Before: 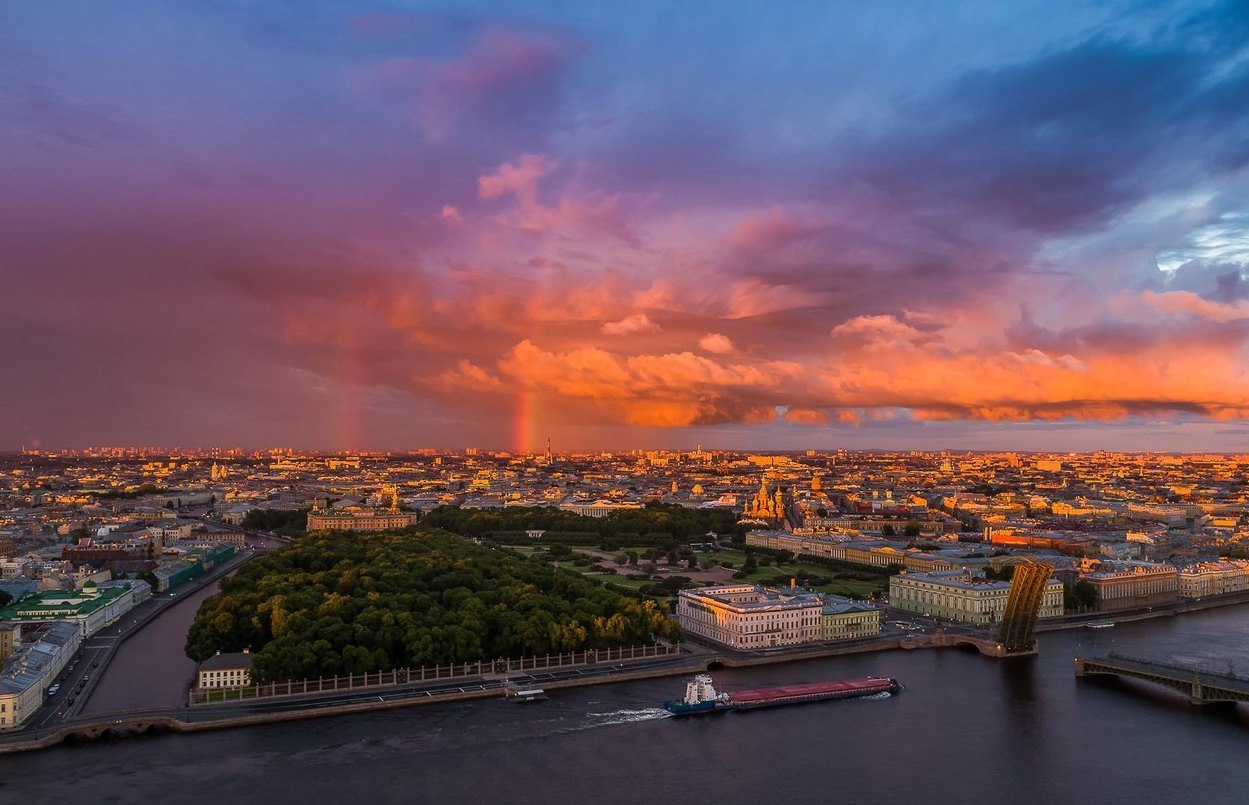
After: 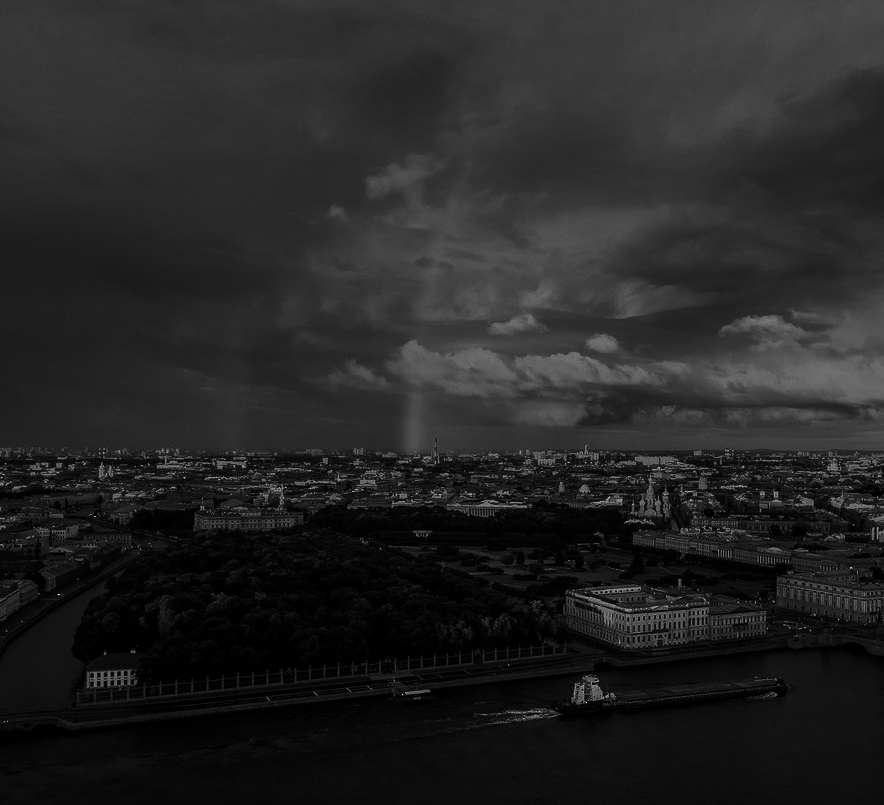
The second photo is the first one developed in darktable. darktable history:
crop and rotate: left 9.061%, right 20.142%
contrast brightness saturation: contrast -0.03, brightness -0.59, saturation -1
